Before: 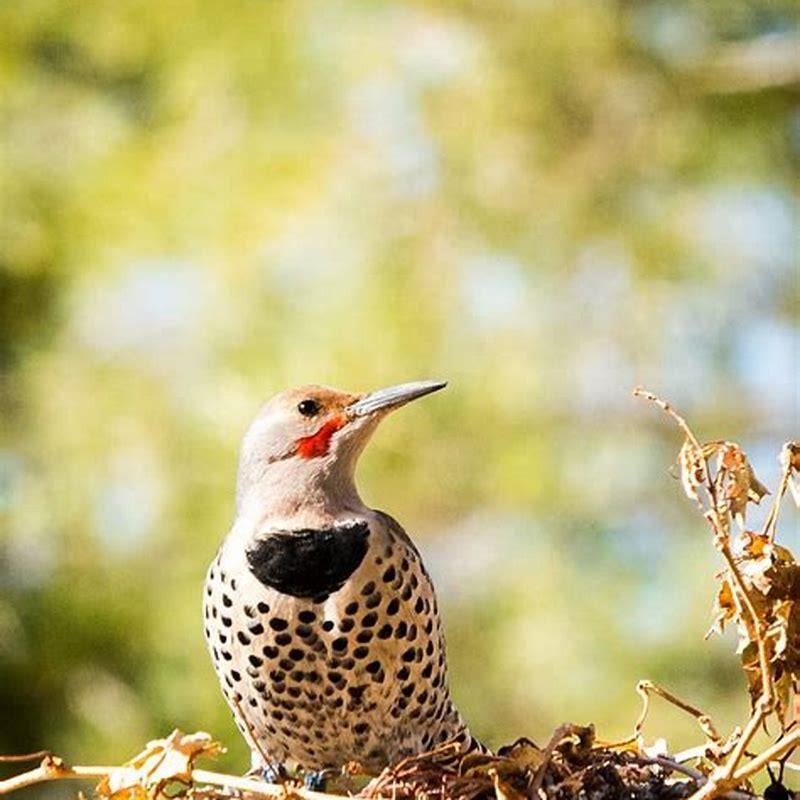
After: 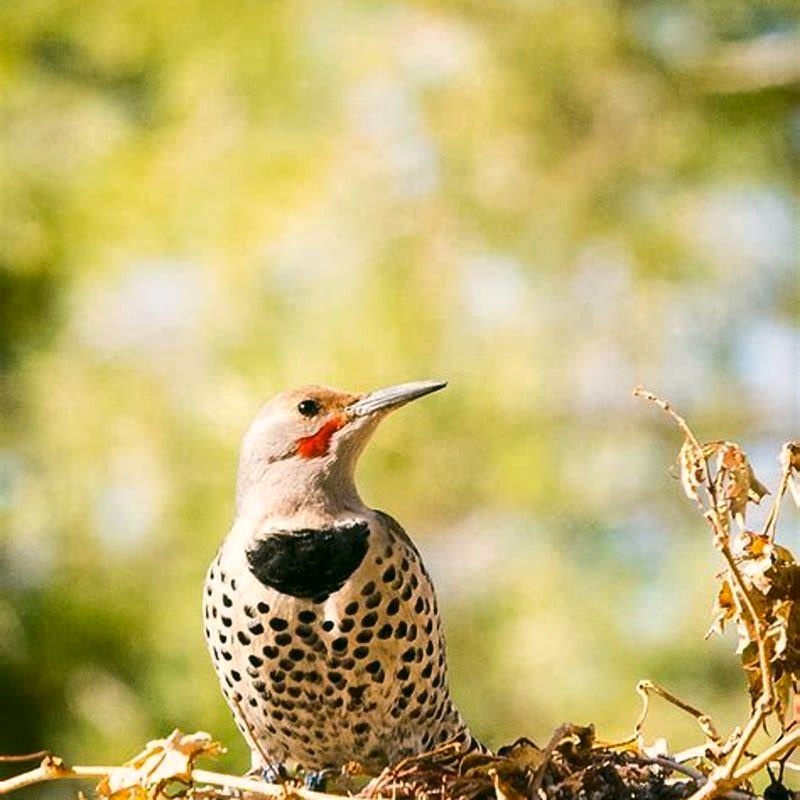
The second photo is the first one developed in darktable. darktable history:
shadows and highlights: shadows 62.38, white point adjustment 0.319, highlights -33.89, compress 83.59%
color correction: highlights a* 4.39, highlights b* 4.99, shadows a* -7.99, shadows b* 4.62
color calibration: illuminant same as pipeline (D50), adaptation XYZ, x 0.346, y 0.358, temperature 5014.51 K
